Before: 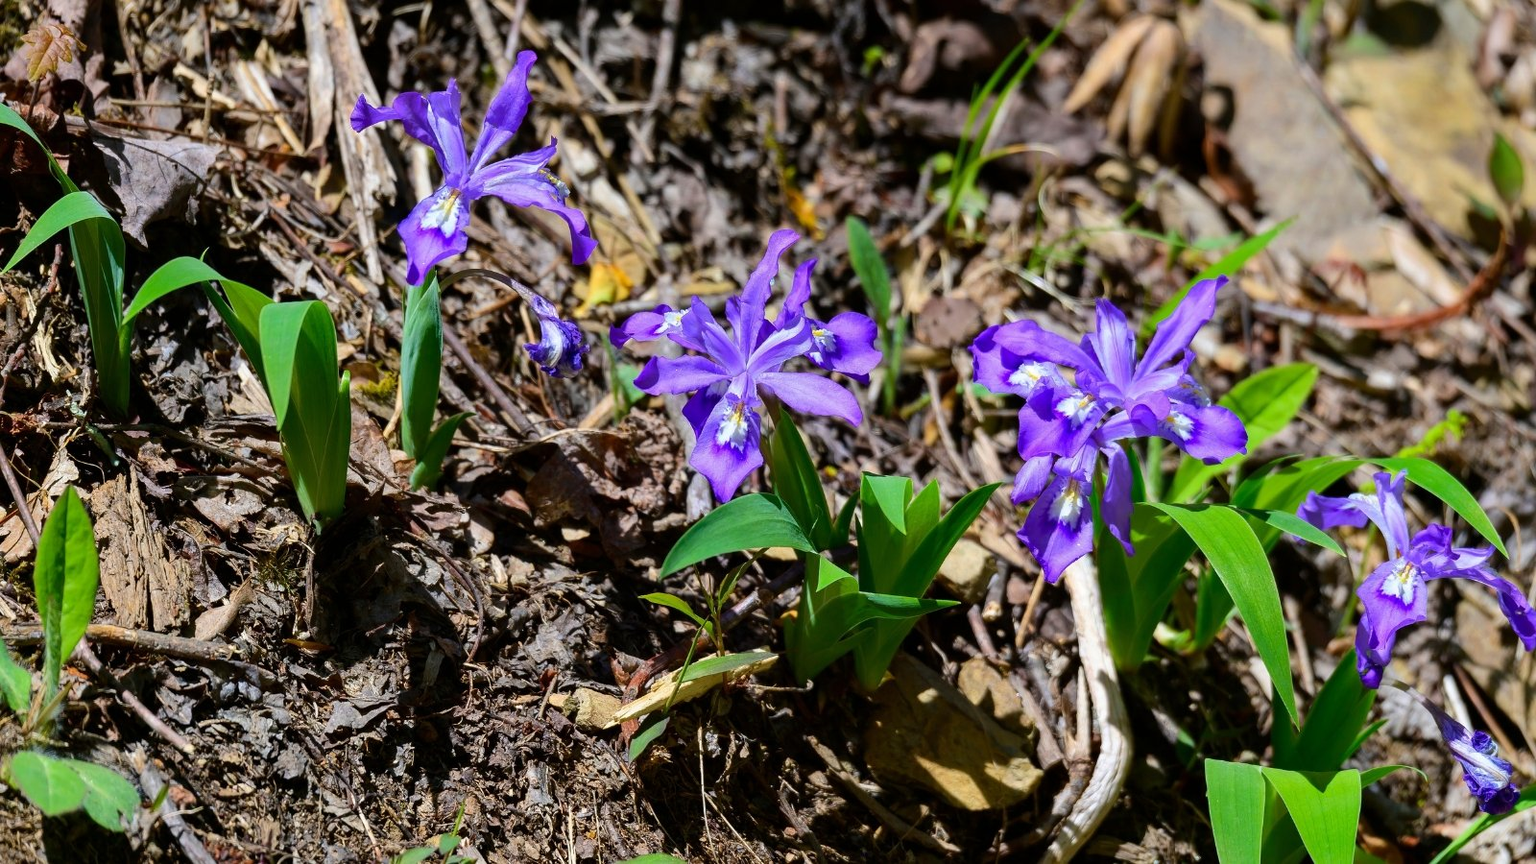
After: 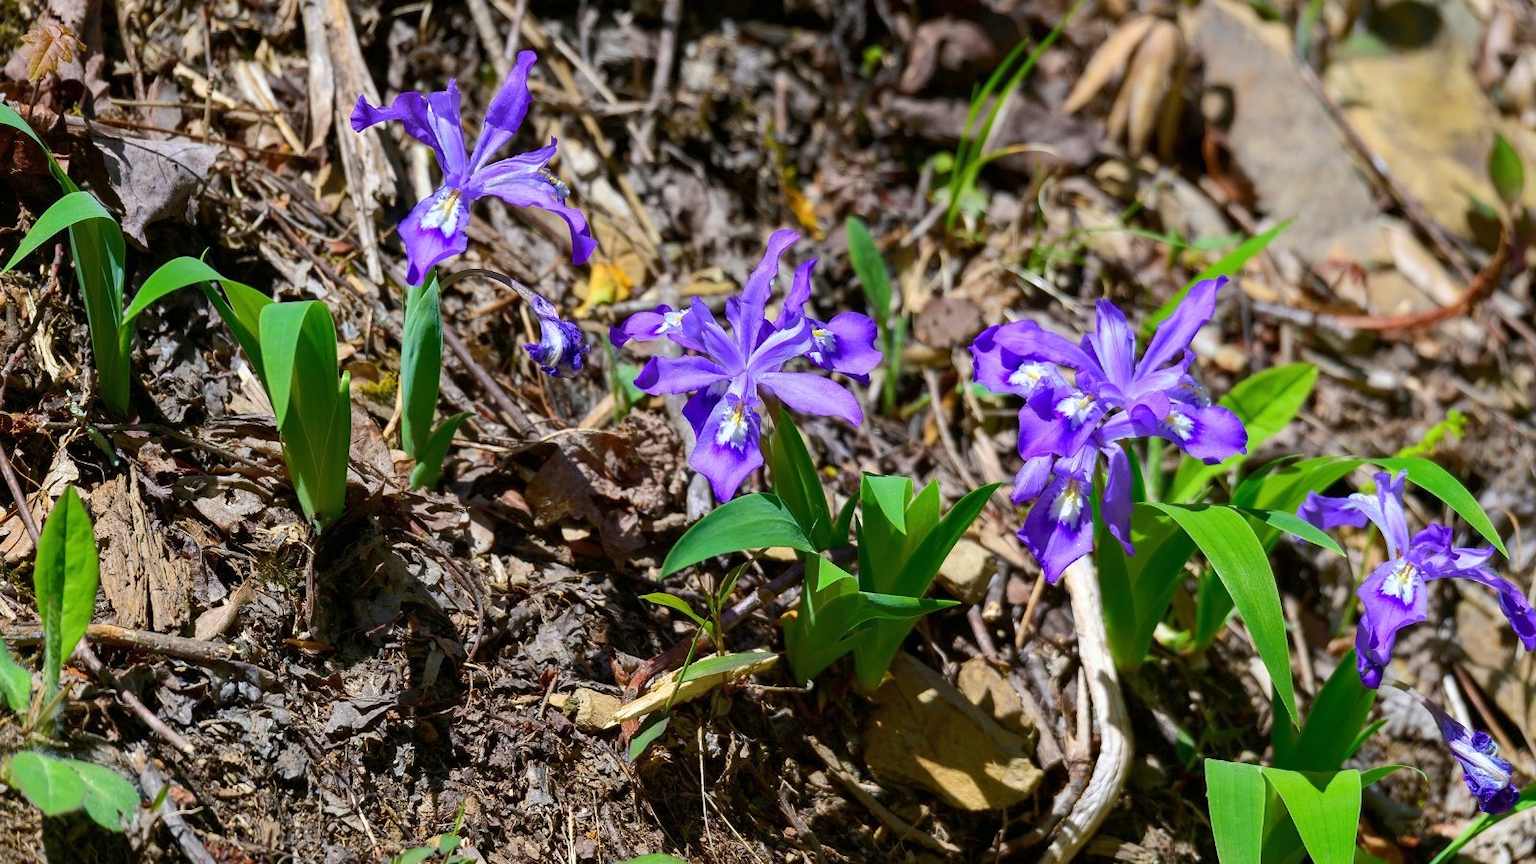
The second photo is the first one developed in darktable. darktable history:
rgb curve: curves: ch0 [(0, 0) (0.093, 0.159) (0.241, 0.265) (0.414, 0.42) (1, 1)], compensate middle gray true, preserve colors basic power
shadows and highlights: shadows 12, white point adjustment 1.2, soften with gaussian
